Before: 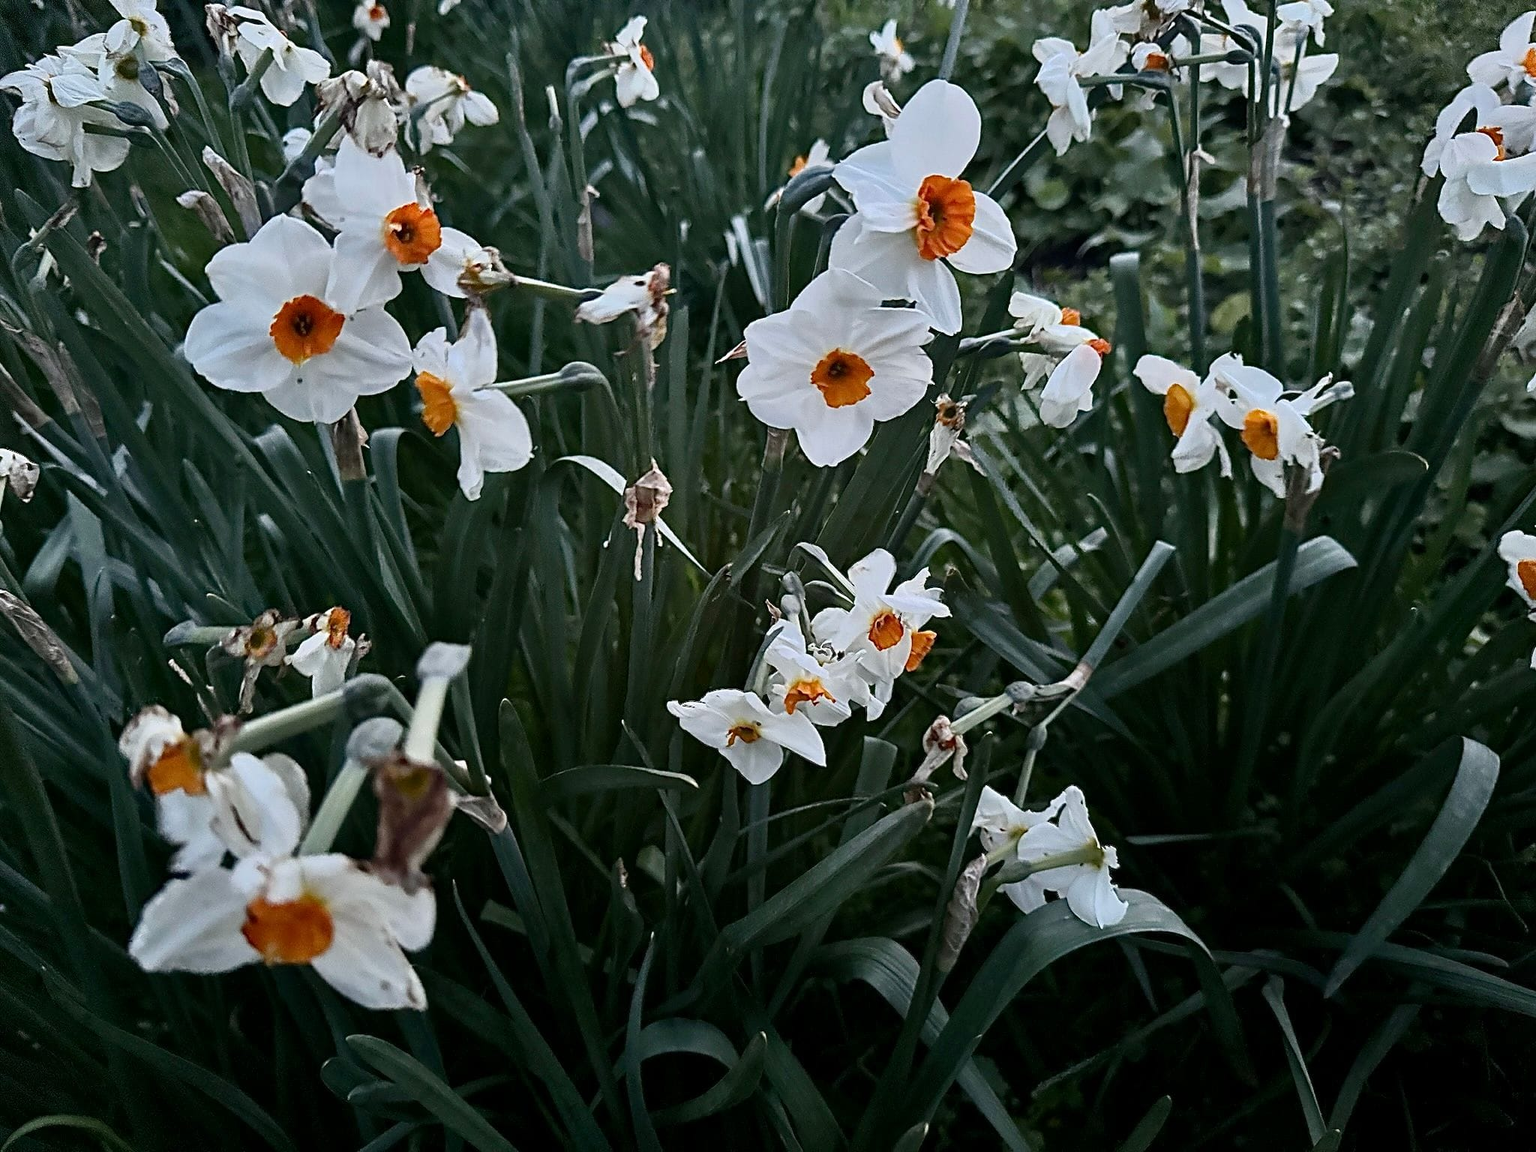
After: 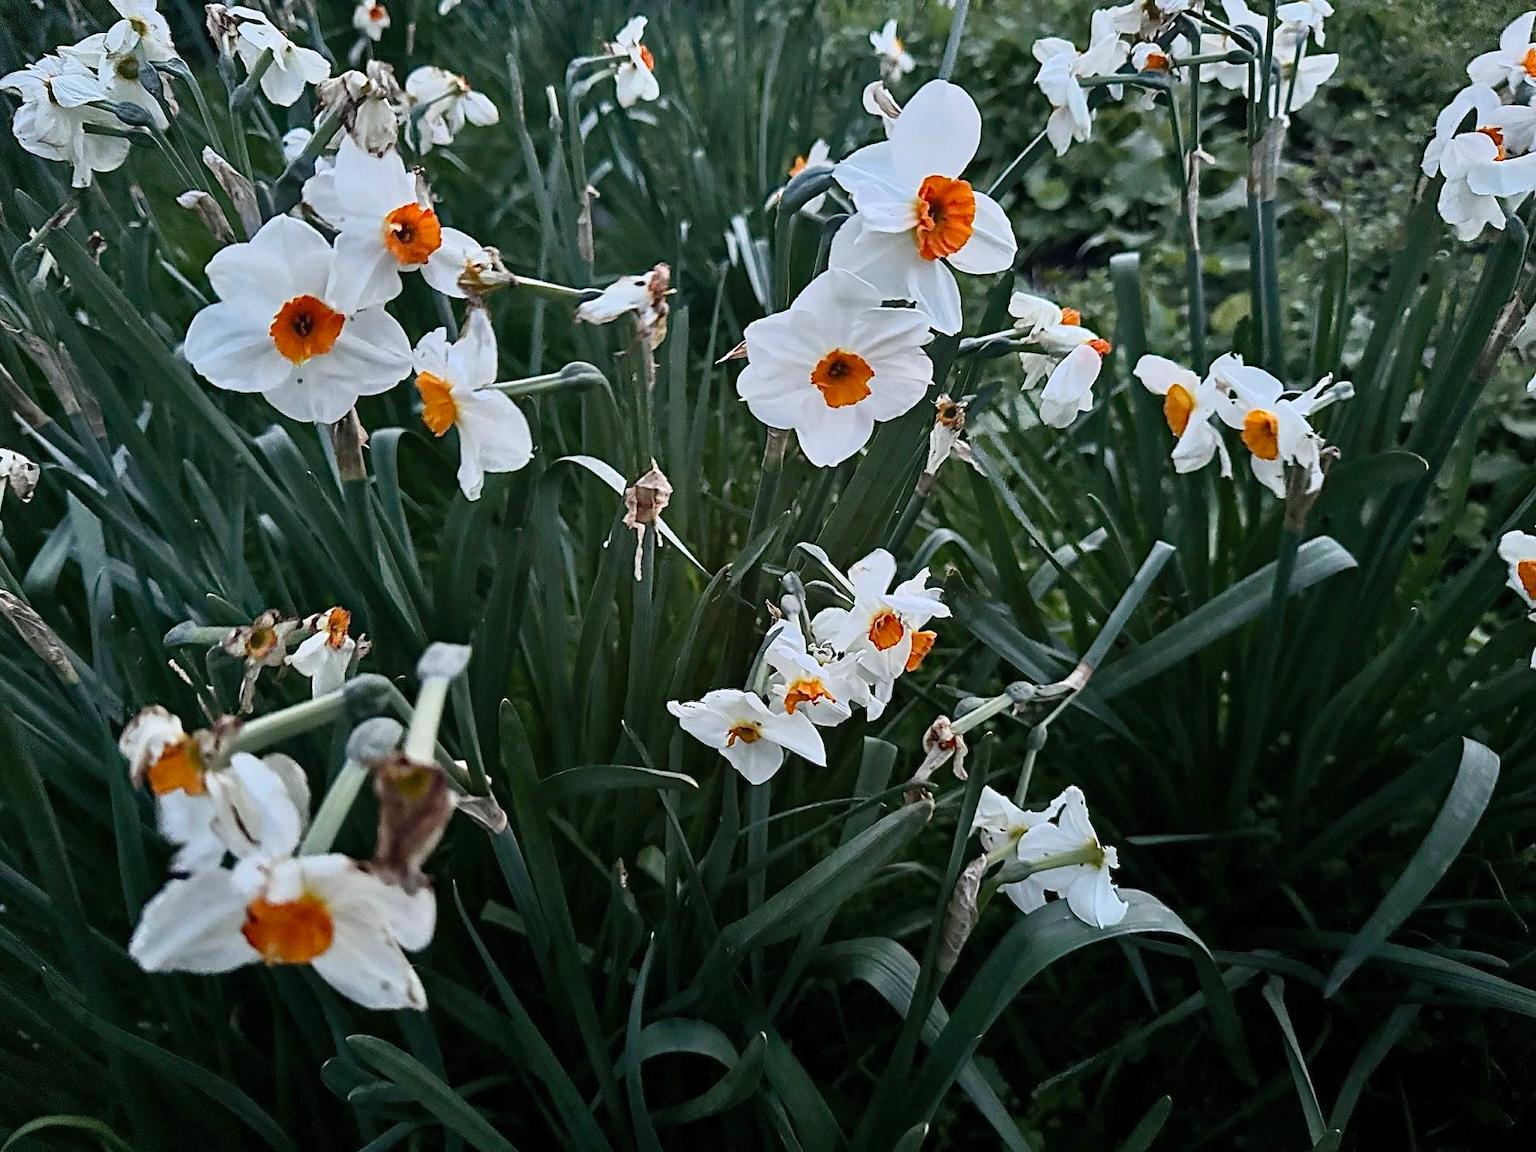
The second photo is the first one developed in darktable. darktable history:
contrast brightness saturation: contrast 0.07, brightness 0.08, saturation 0.18
white balance: emerald 1
